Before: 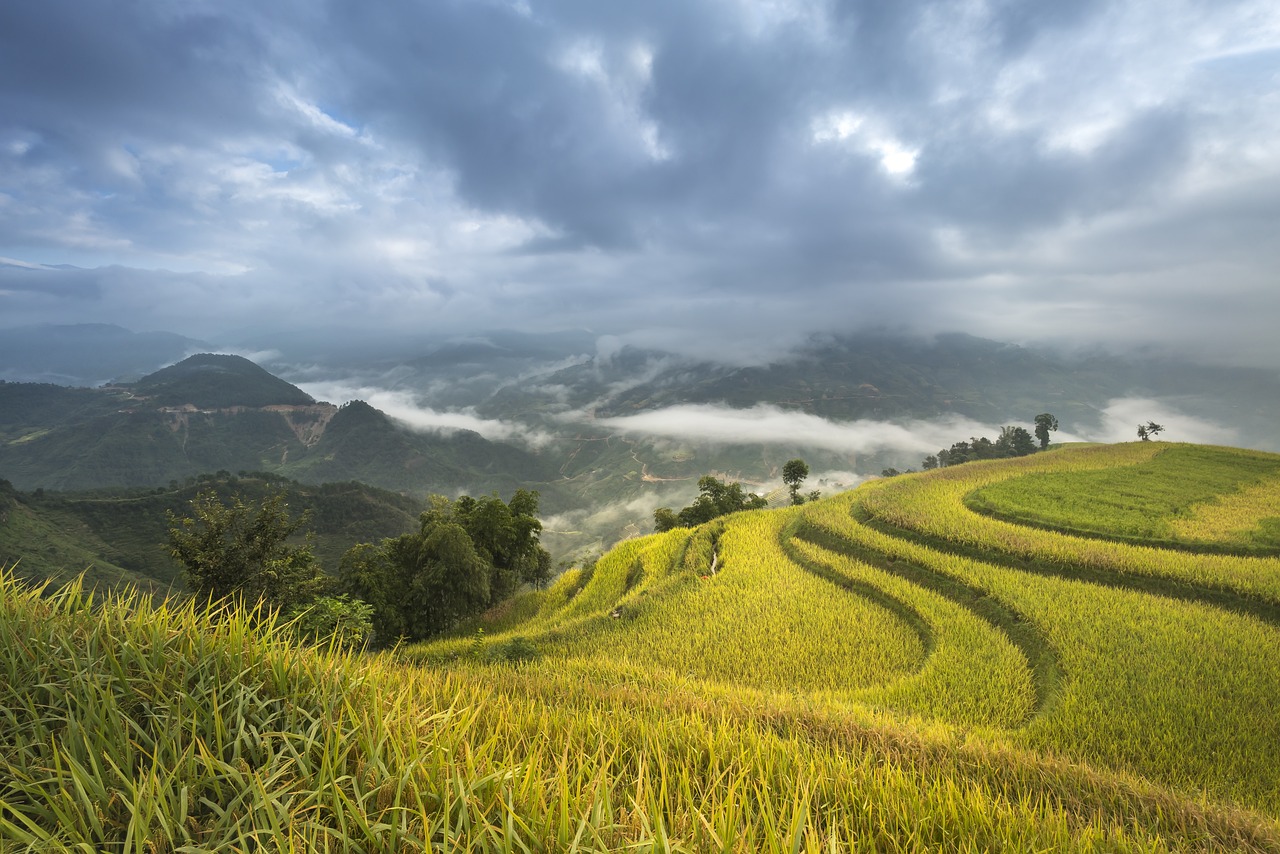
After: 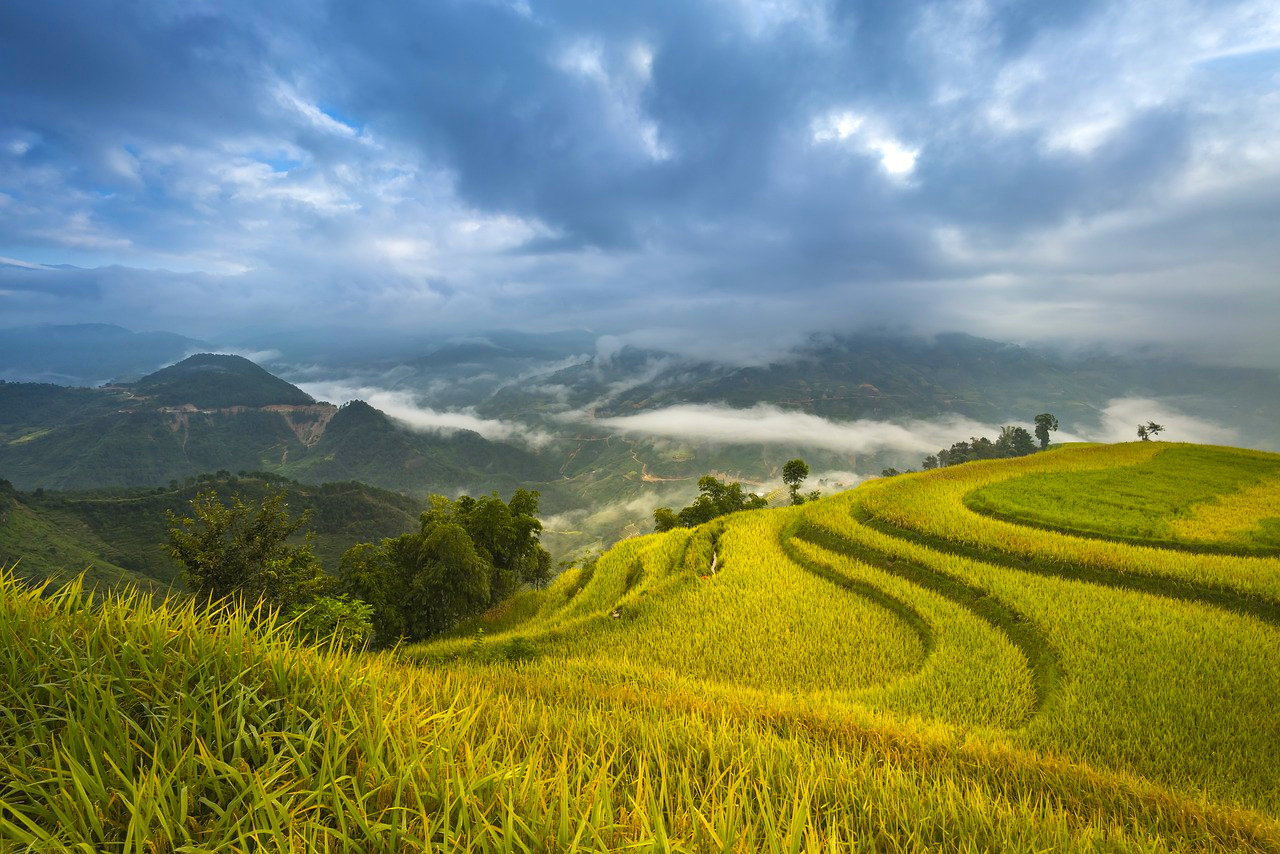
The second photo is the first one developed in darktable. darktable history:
color balance rgb: linear chroma grading › global chroma 15%, perceptual saturation grading › global saturation 30%
haze removal: compatibility mode true, adaptive false
